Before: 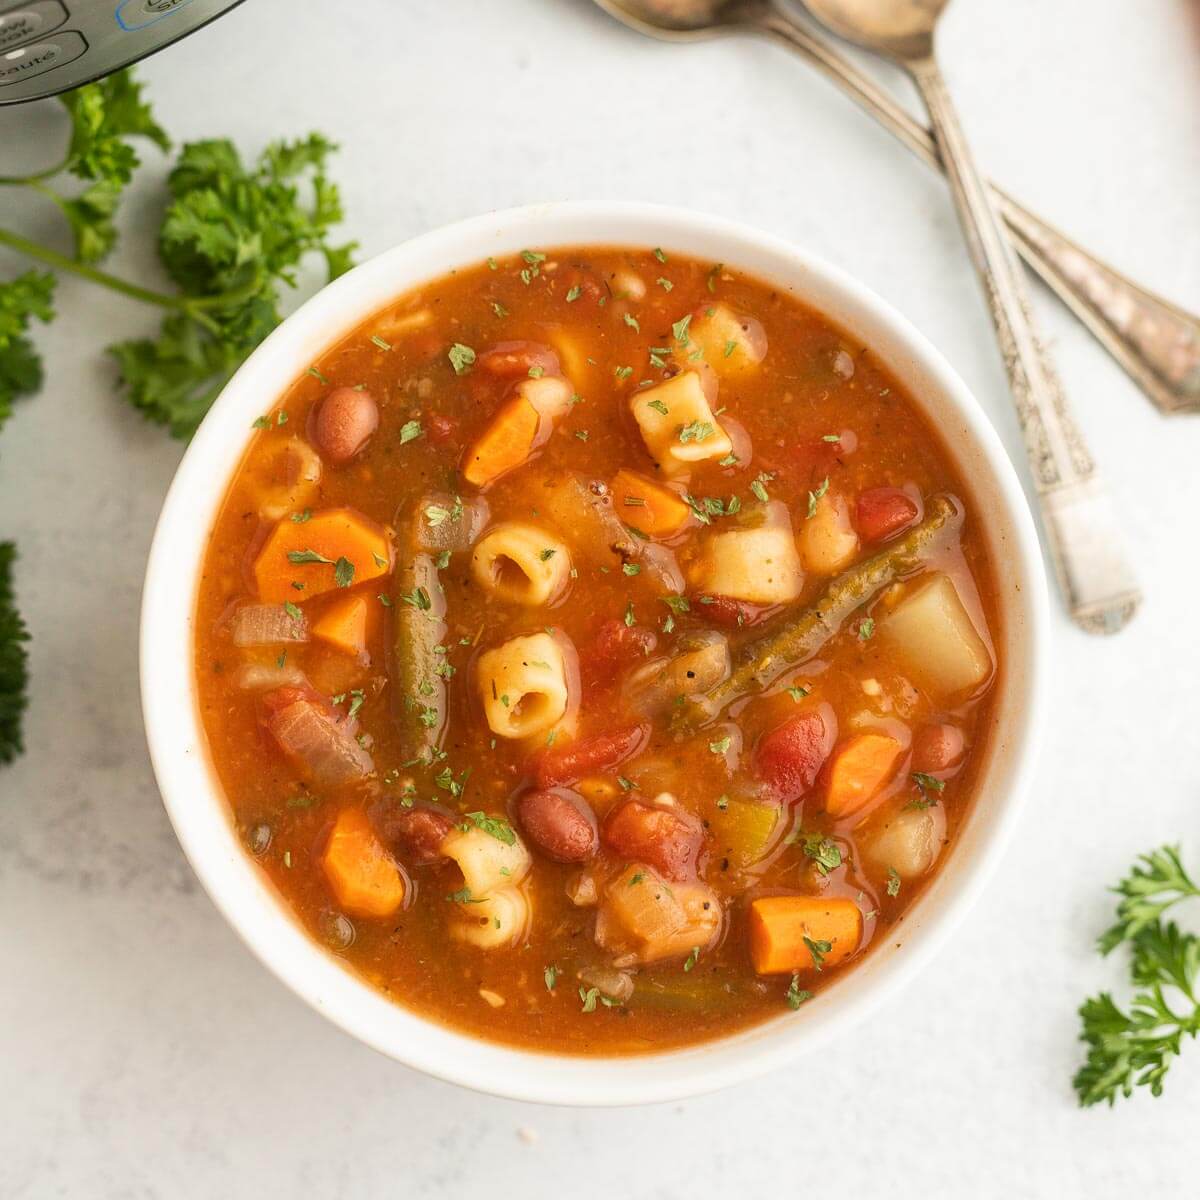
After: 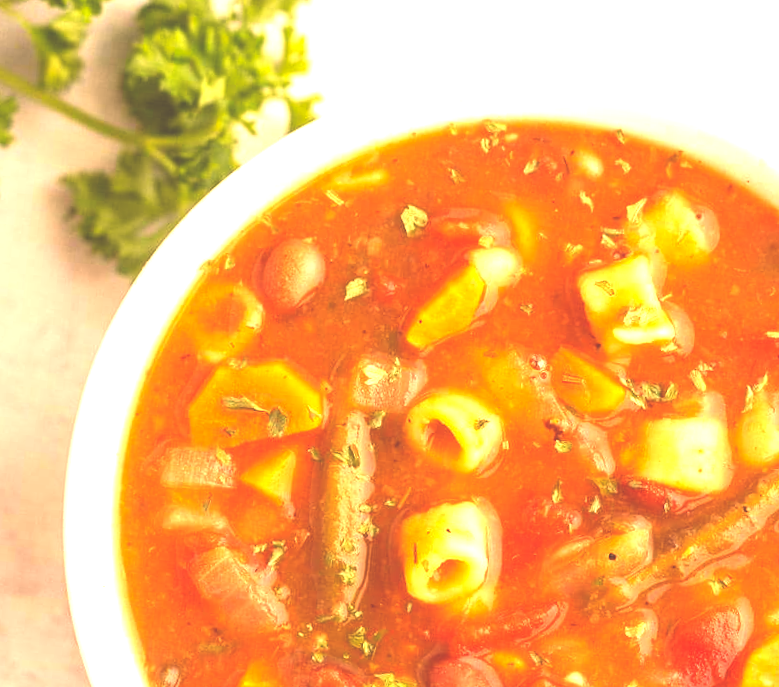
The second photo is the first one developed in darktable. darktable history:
color correction: highlights a* 17.46, highlights b* 19.16
crop and rotate: angle -5.35°, left 2.052%, top 7.006%, right 27.247%, bottom 30.628%
exposure: black level correction -0.023, exposure 1.395 EV, compensate exposure bias true, compensate highlight preservation false
